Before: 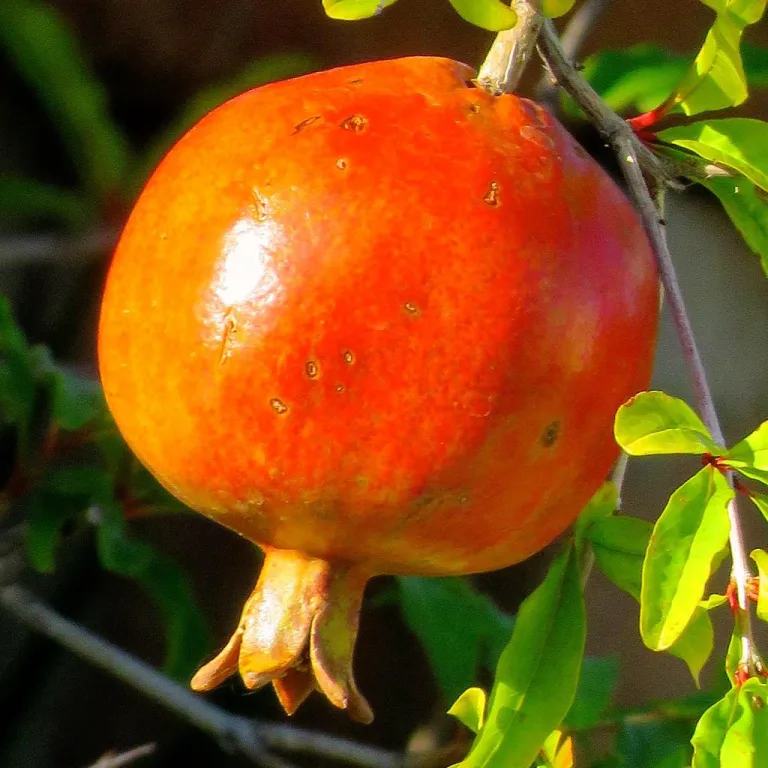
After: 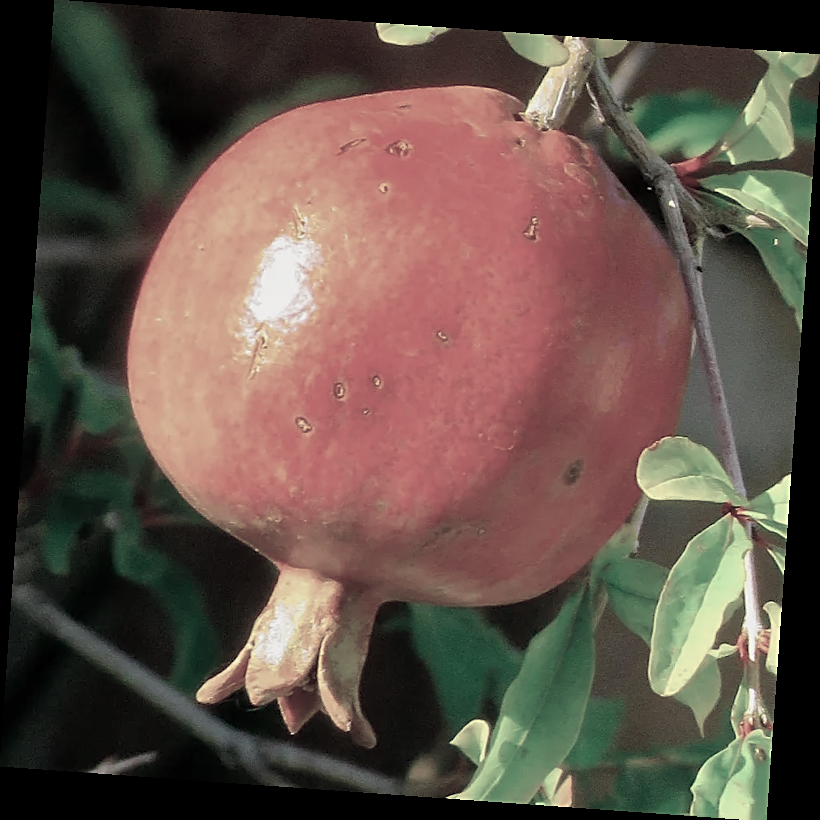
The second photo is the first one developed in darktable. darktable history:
rotate and perspective: rotation 4.1°, automatic cropping off
sharpen: amount 0.55
color balance: input saturation 134.34%, contrast -10.04%, contrast fulcrum 19.67%, output saturation 133.51%
color contrast: green-magenta contrast 0.3, blue-yellow contrast 0.15
